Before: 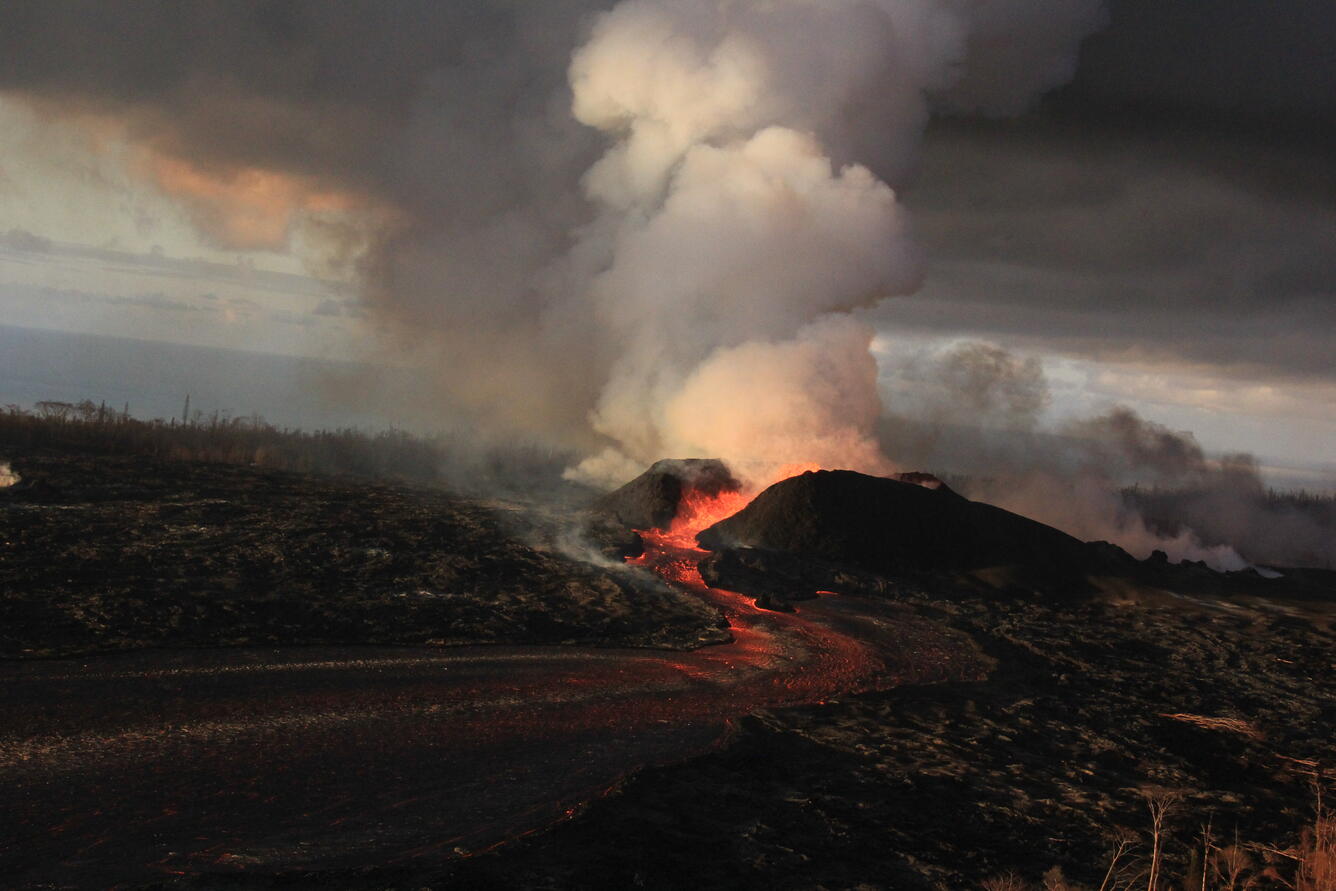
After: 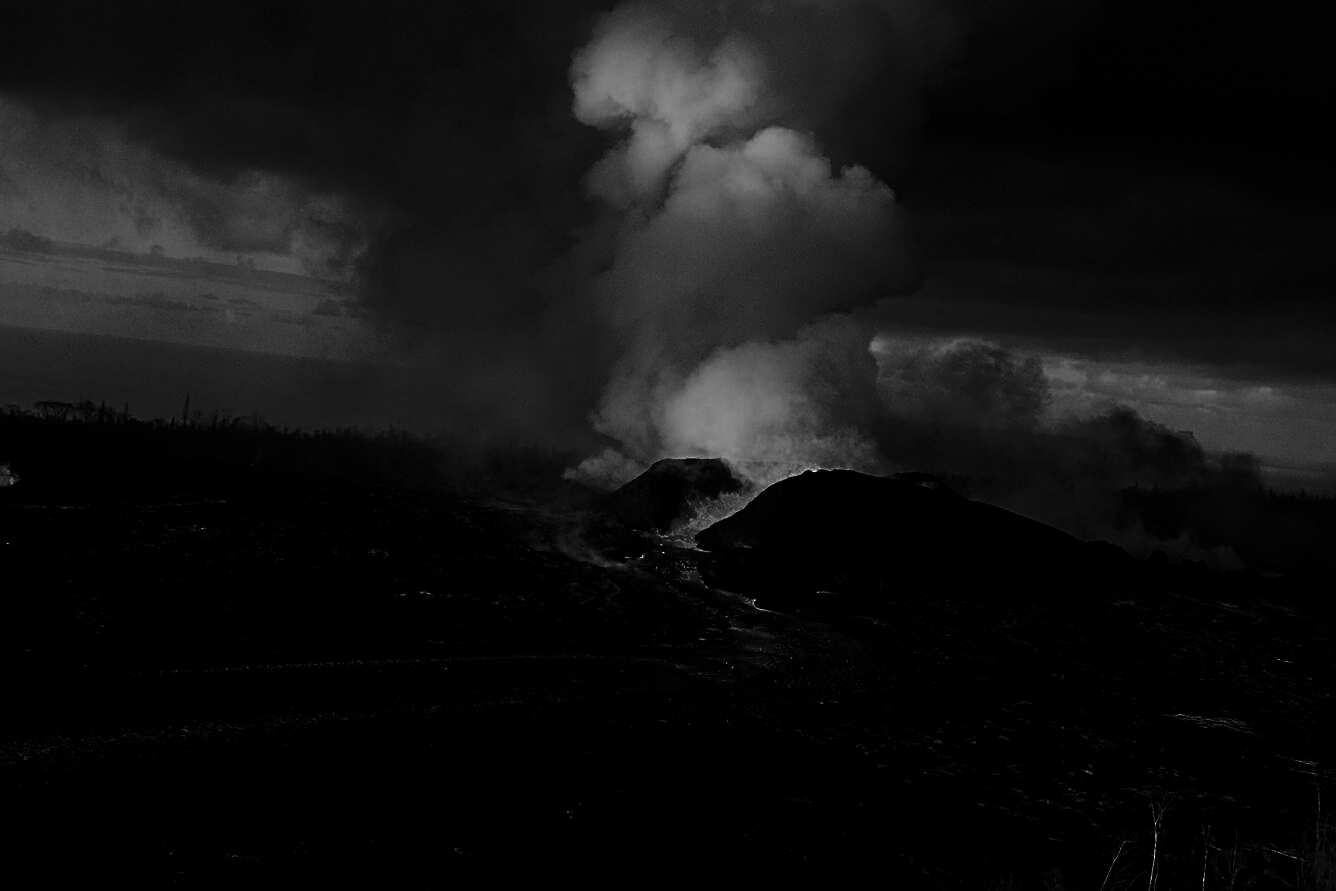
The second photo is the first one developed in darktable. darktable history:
sharpen: radius 2.543, amount 0.636
contrast brightness saturation: contrast 0.02, brightness -1, saturation -1
